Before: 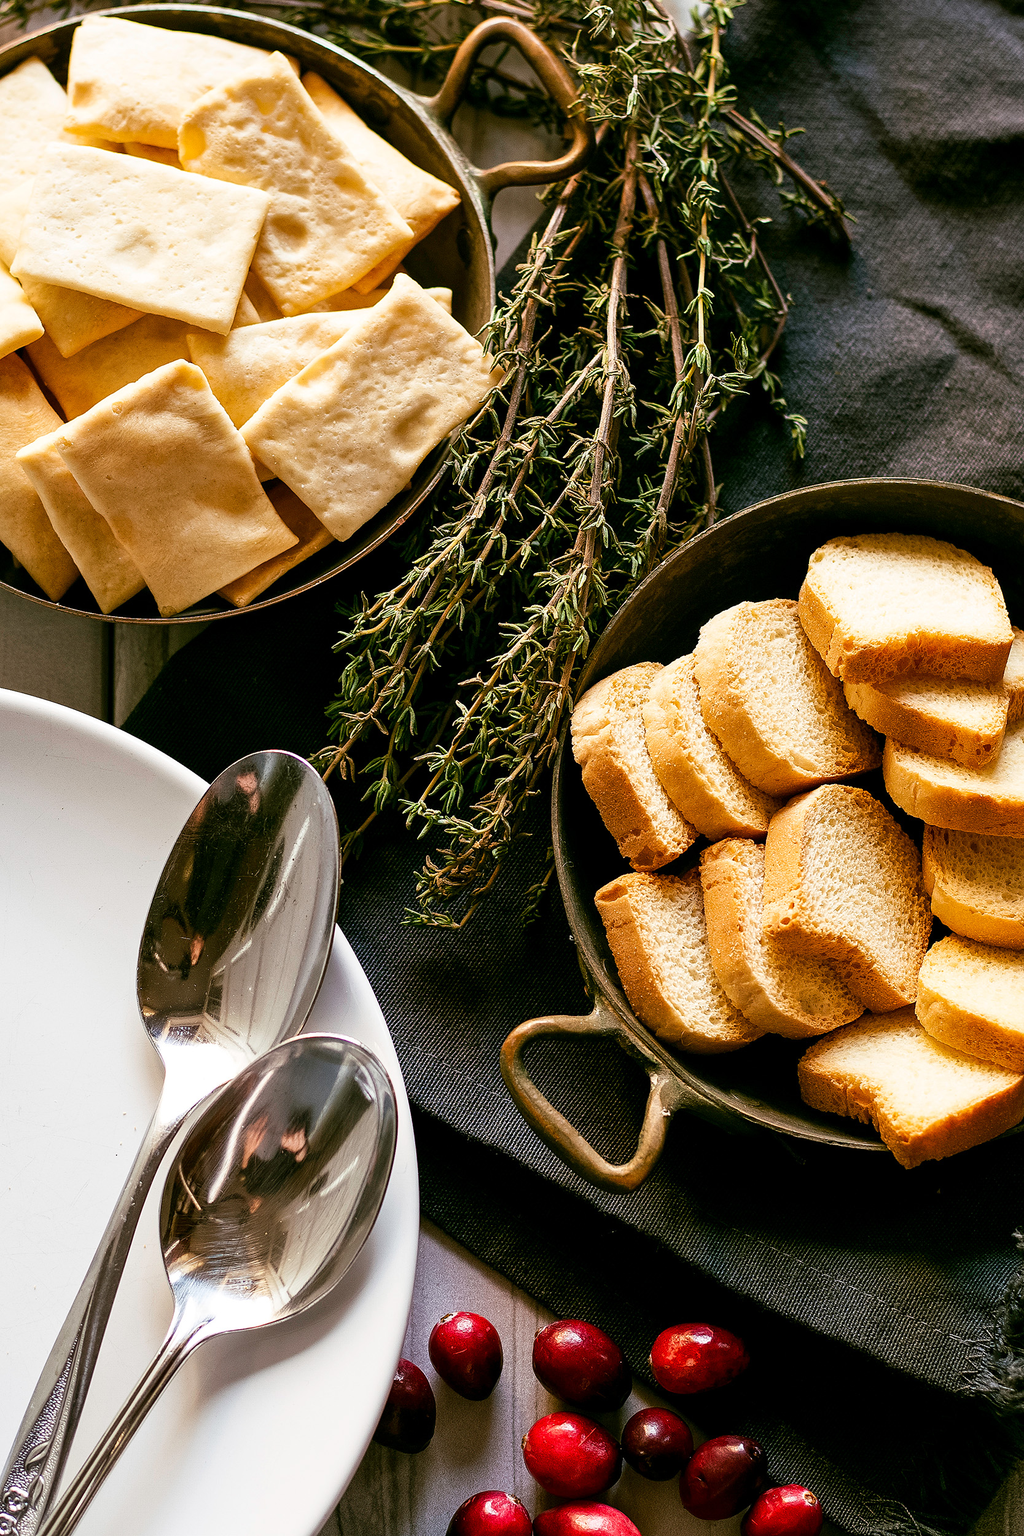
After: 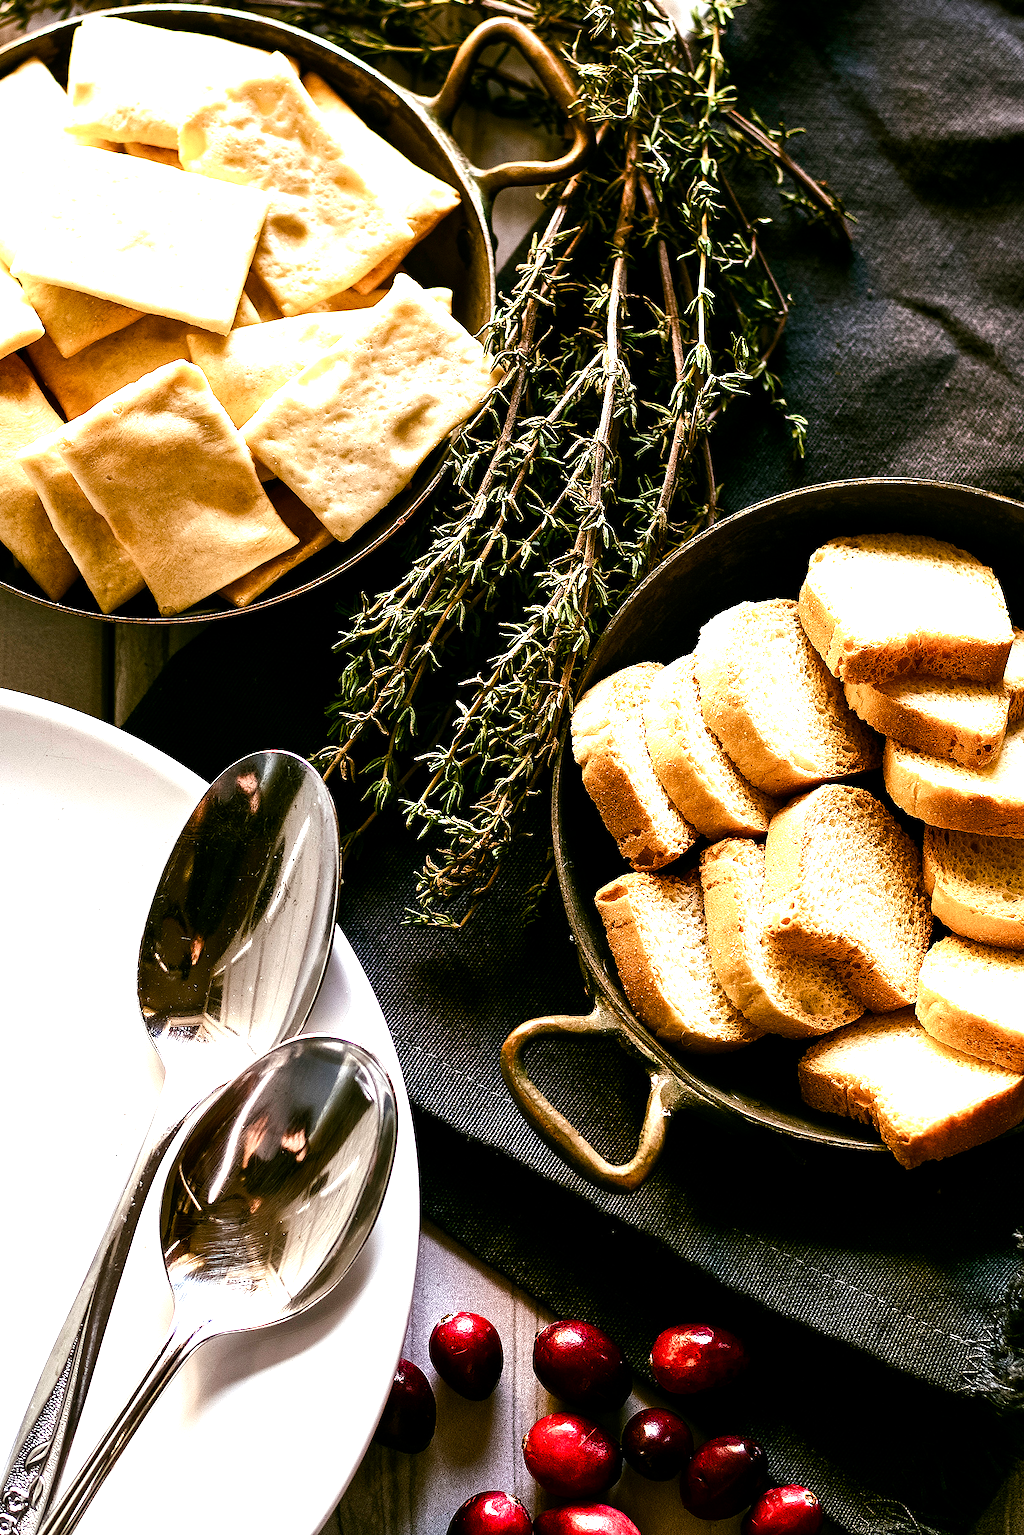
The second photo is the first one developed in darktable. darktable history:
tone equalizer: -8 EV -0.75 EV, -7 EV -0.7 EV, -6 EV -0.6 EV, -5 EV -0.4 EV, -3 EV 0.4 EV, -2 EV 0.6 EV, -1 EV 0.7 EV, +0 EV 0.75 EV, edges refinement/feathering 500, mask exposure compensation -1.57 EV, preserve details no
color balance rgb: perceptual saturation grading › highlights -29.58%, perceptual saturation grading › mid-tones 29.47%, perceptual saturation grading › shadows 59.73%, perceptual brilliance grading › global brilliance -17.79%, perceptual brilliance grading › highlights 28.73%, global vibrance 15.44%
